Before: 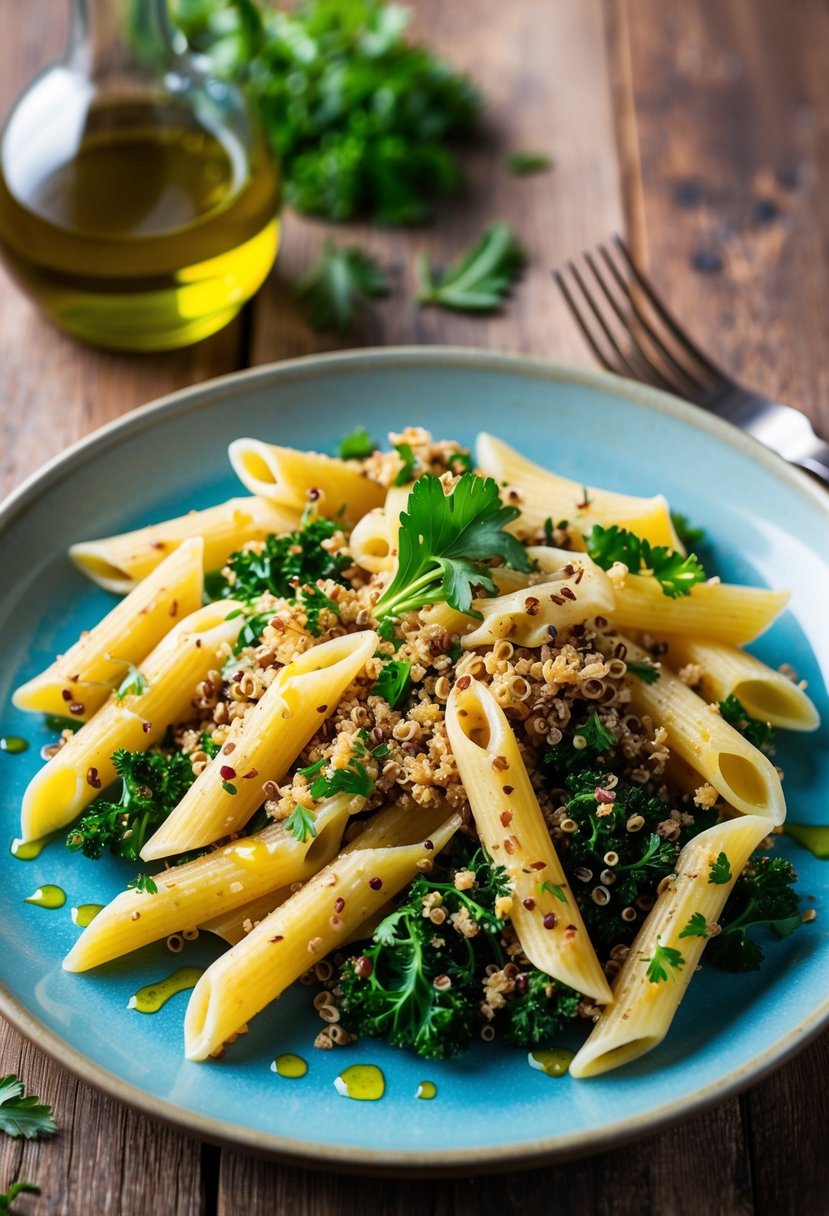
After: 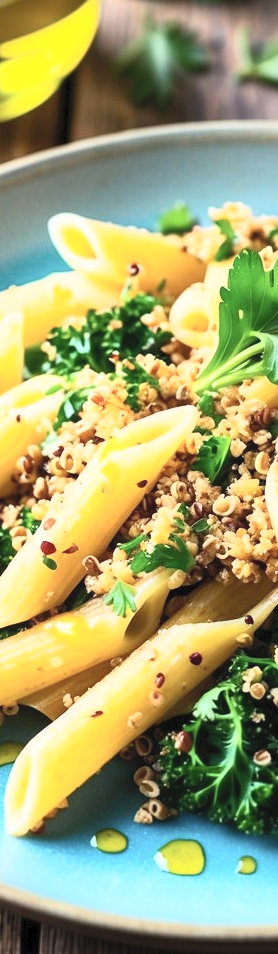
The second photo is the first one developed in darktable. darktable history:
crop and rotate: left 21.77%, top 18.528%, right 44.676%, bottom 2.997%
contrast brightness saturation: contrast 0.39, brightness 0.53
